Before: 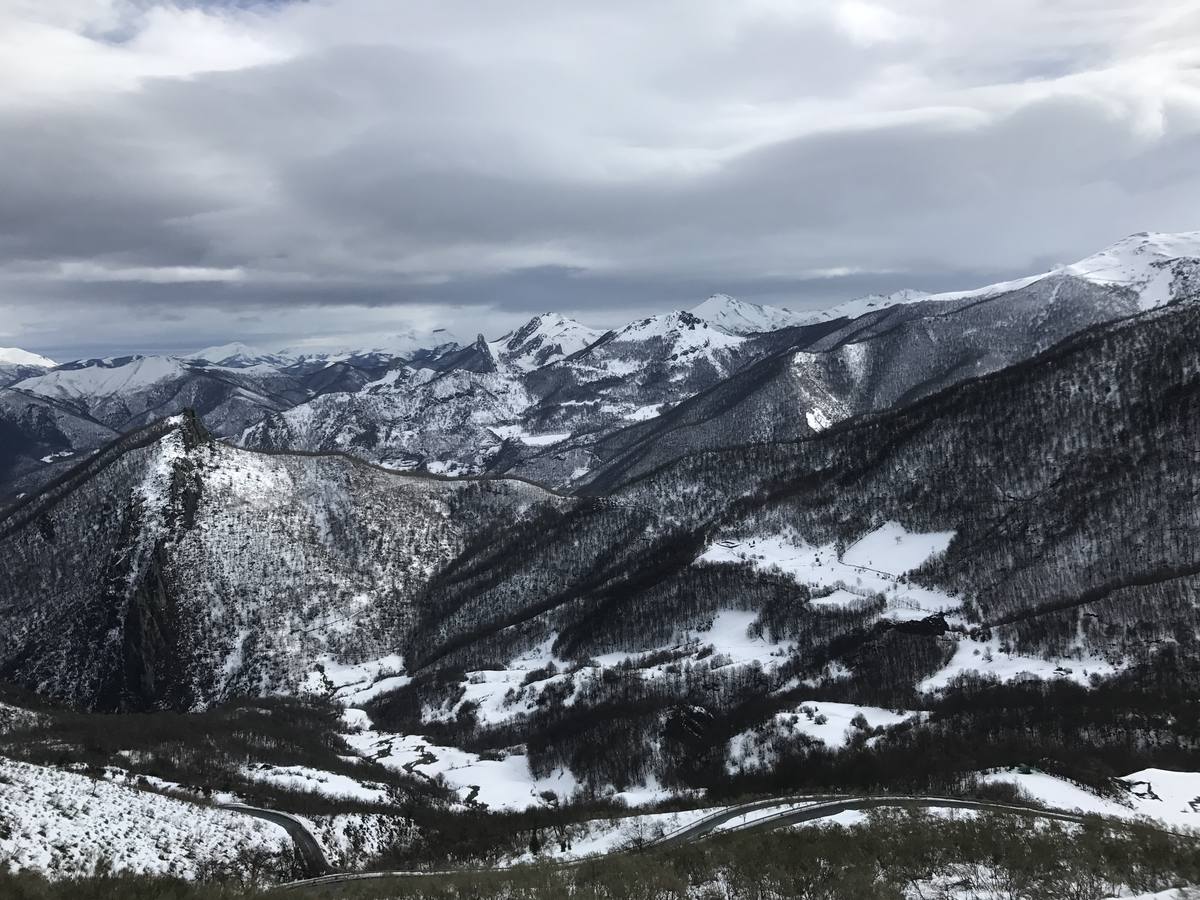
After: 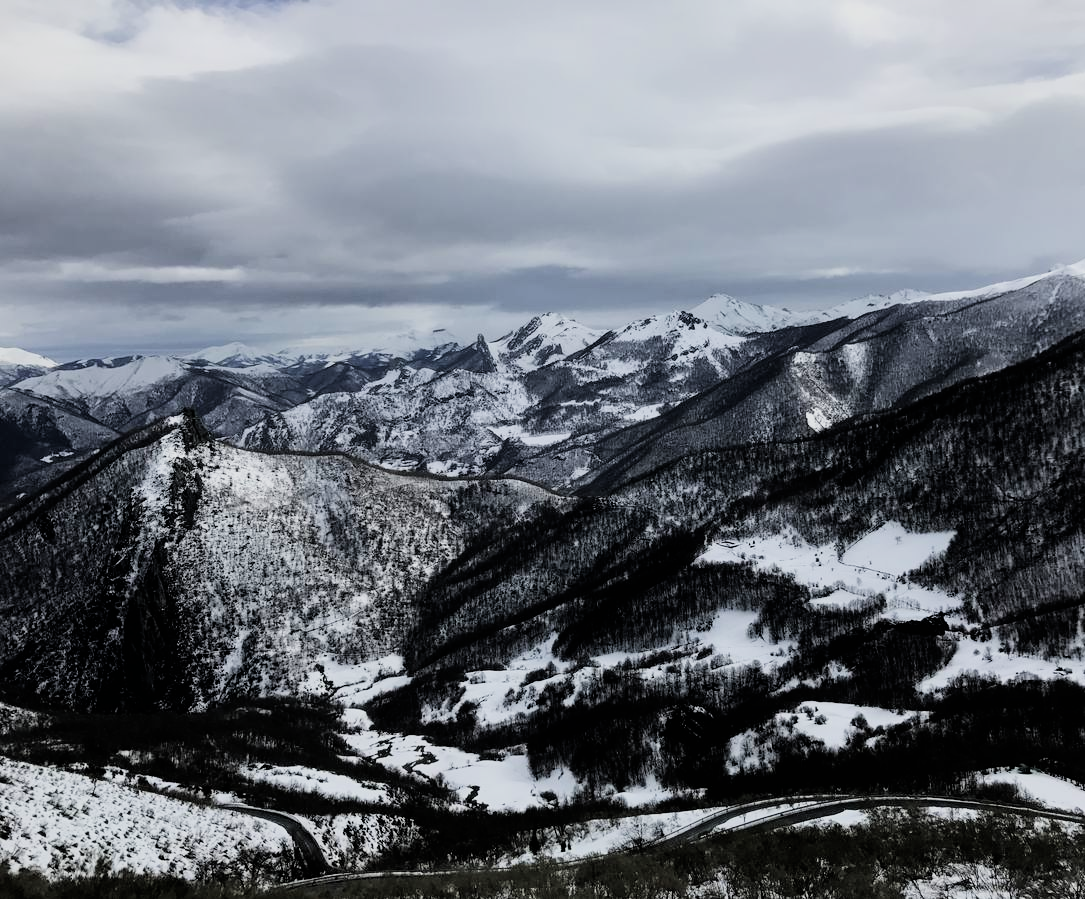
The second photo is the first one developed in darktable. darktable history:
crop: right 9.509%, bottom 0.031%
filmic rgb: black relative exposure -5 EV, hardness 2.88, contrast 1.3
